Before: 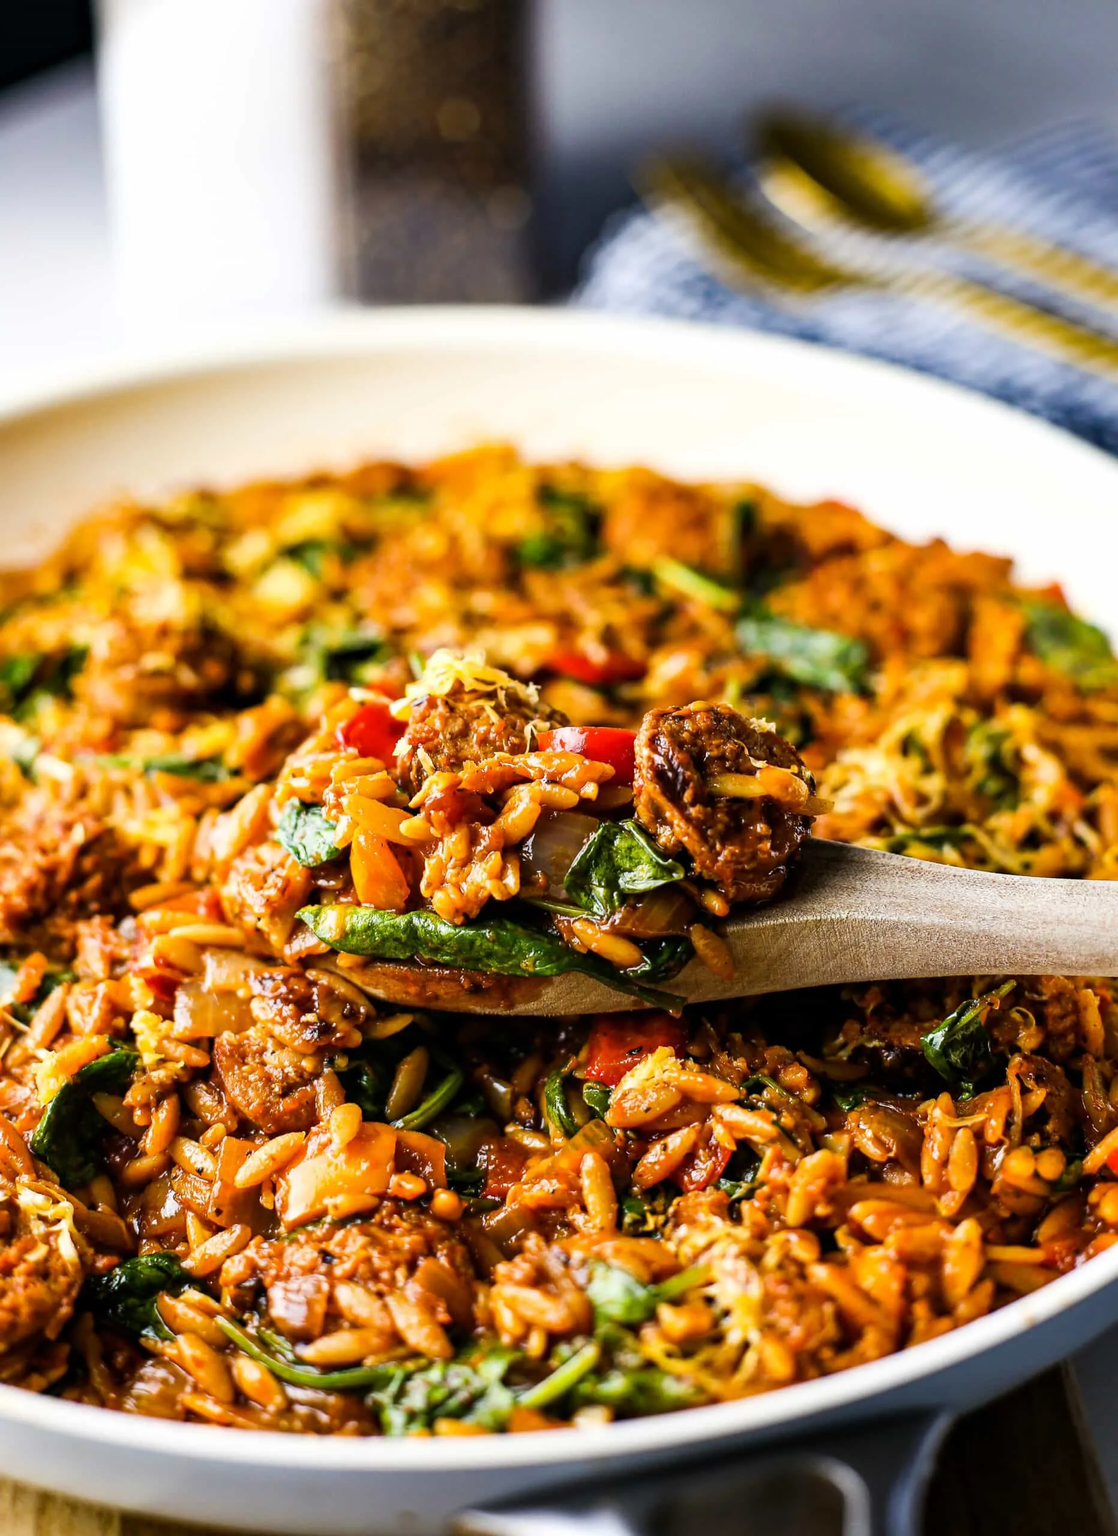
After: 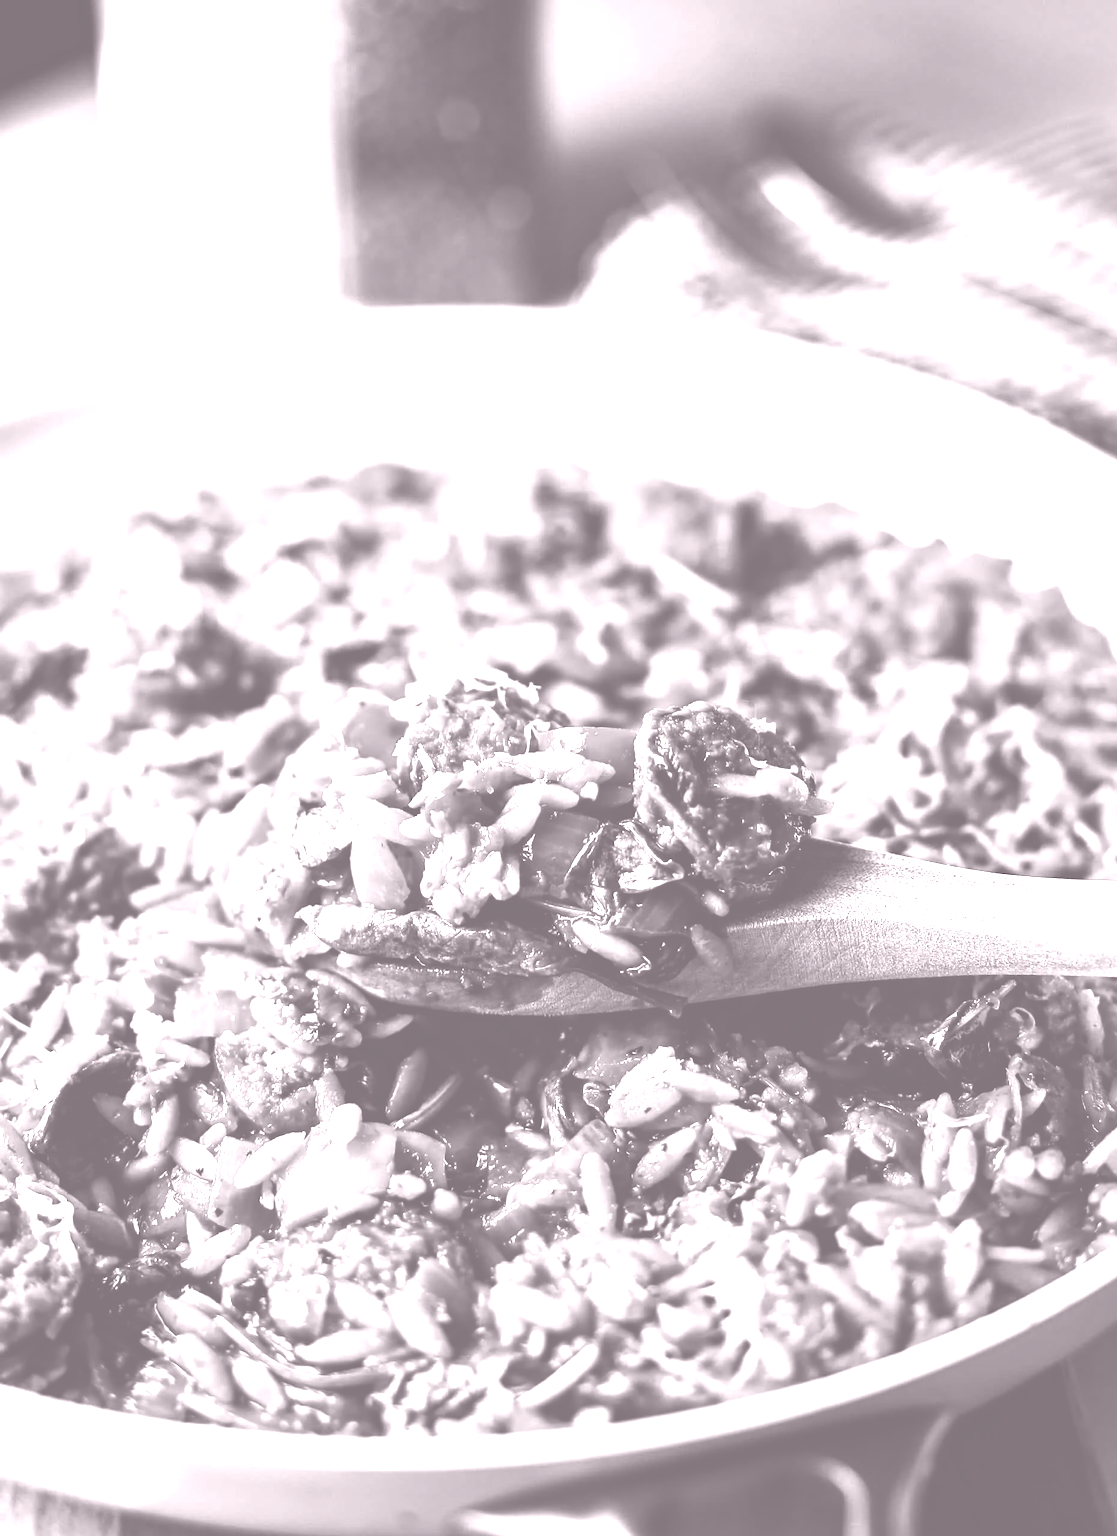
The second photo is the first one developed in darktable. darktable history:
contrast brightness saturation: contrast 0.1, brightness -0.26, saturation 0.14
colorize: hue 25.2°, saturation 83%, source mix 82%, lightness 79%, version 1
exposure: exposure 0.131 EV, compensate highlight preservation false
